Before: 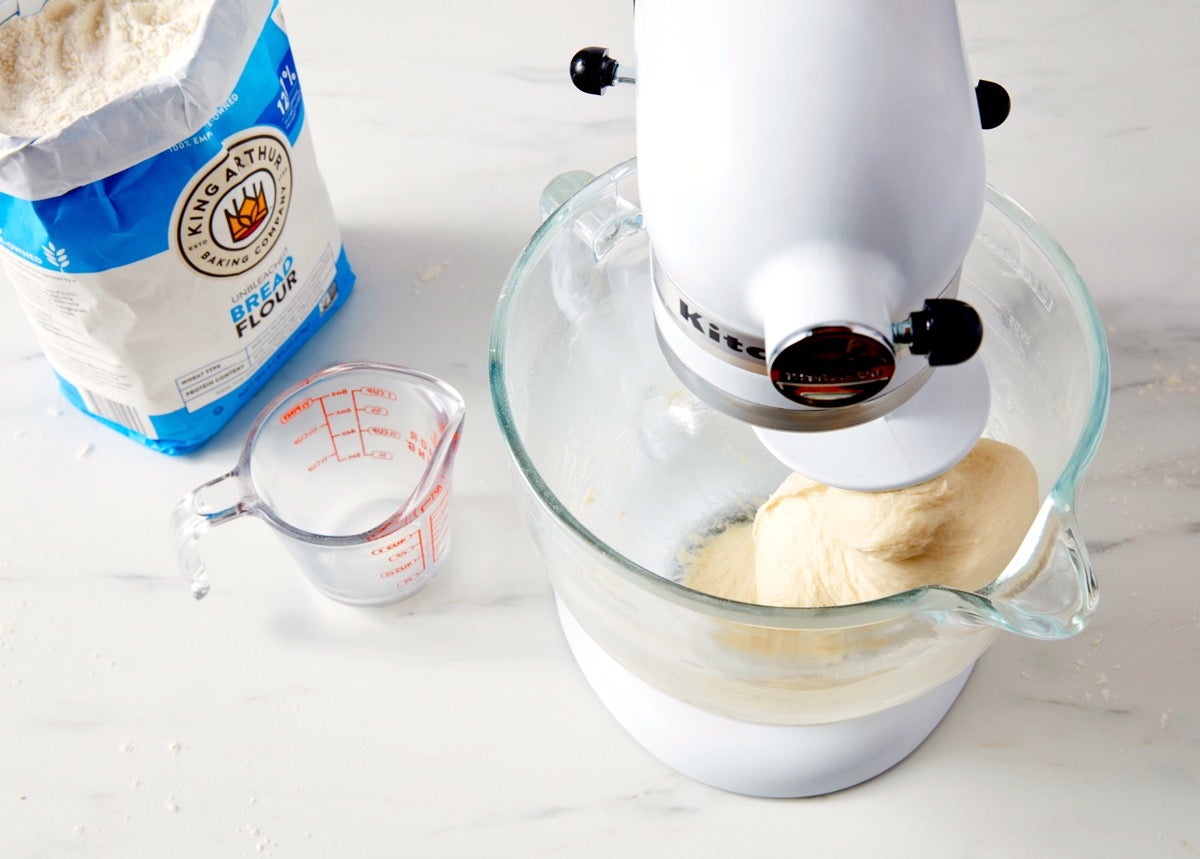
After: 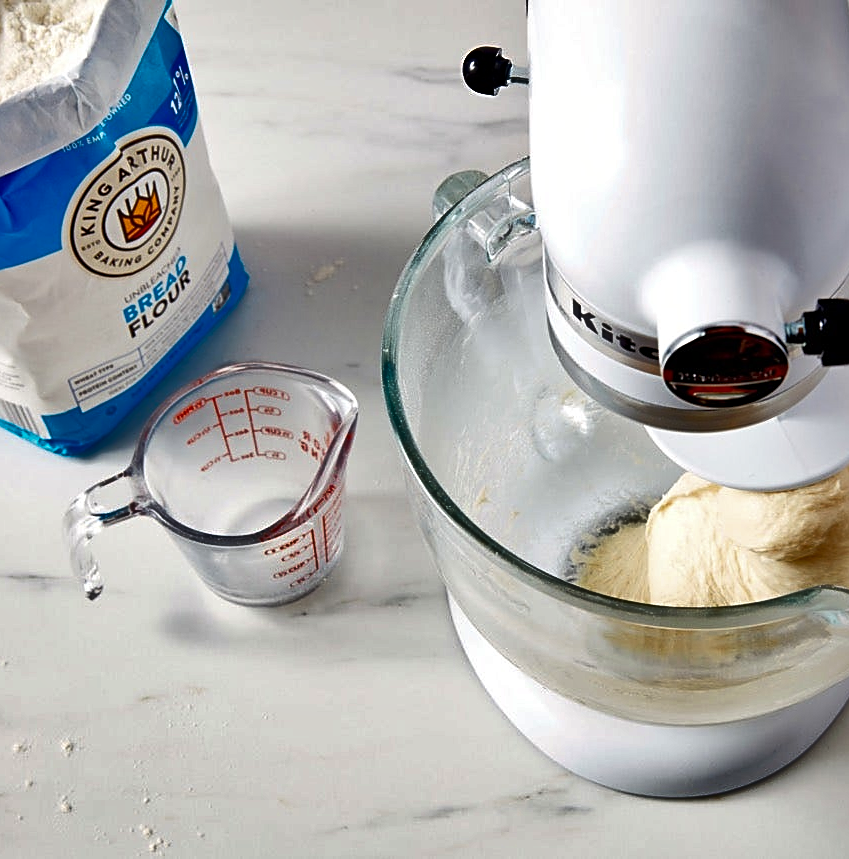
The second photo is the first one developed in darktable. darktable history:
sharpen: on, module defaults
crop and rotate: left 8.962%, right 20.221%
shadows and highlights: white point adjustment 0.101, highlights -70.76, highlights color adjustment 42.06%, soften with gaussian
